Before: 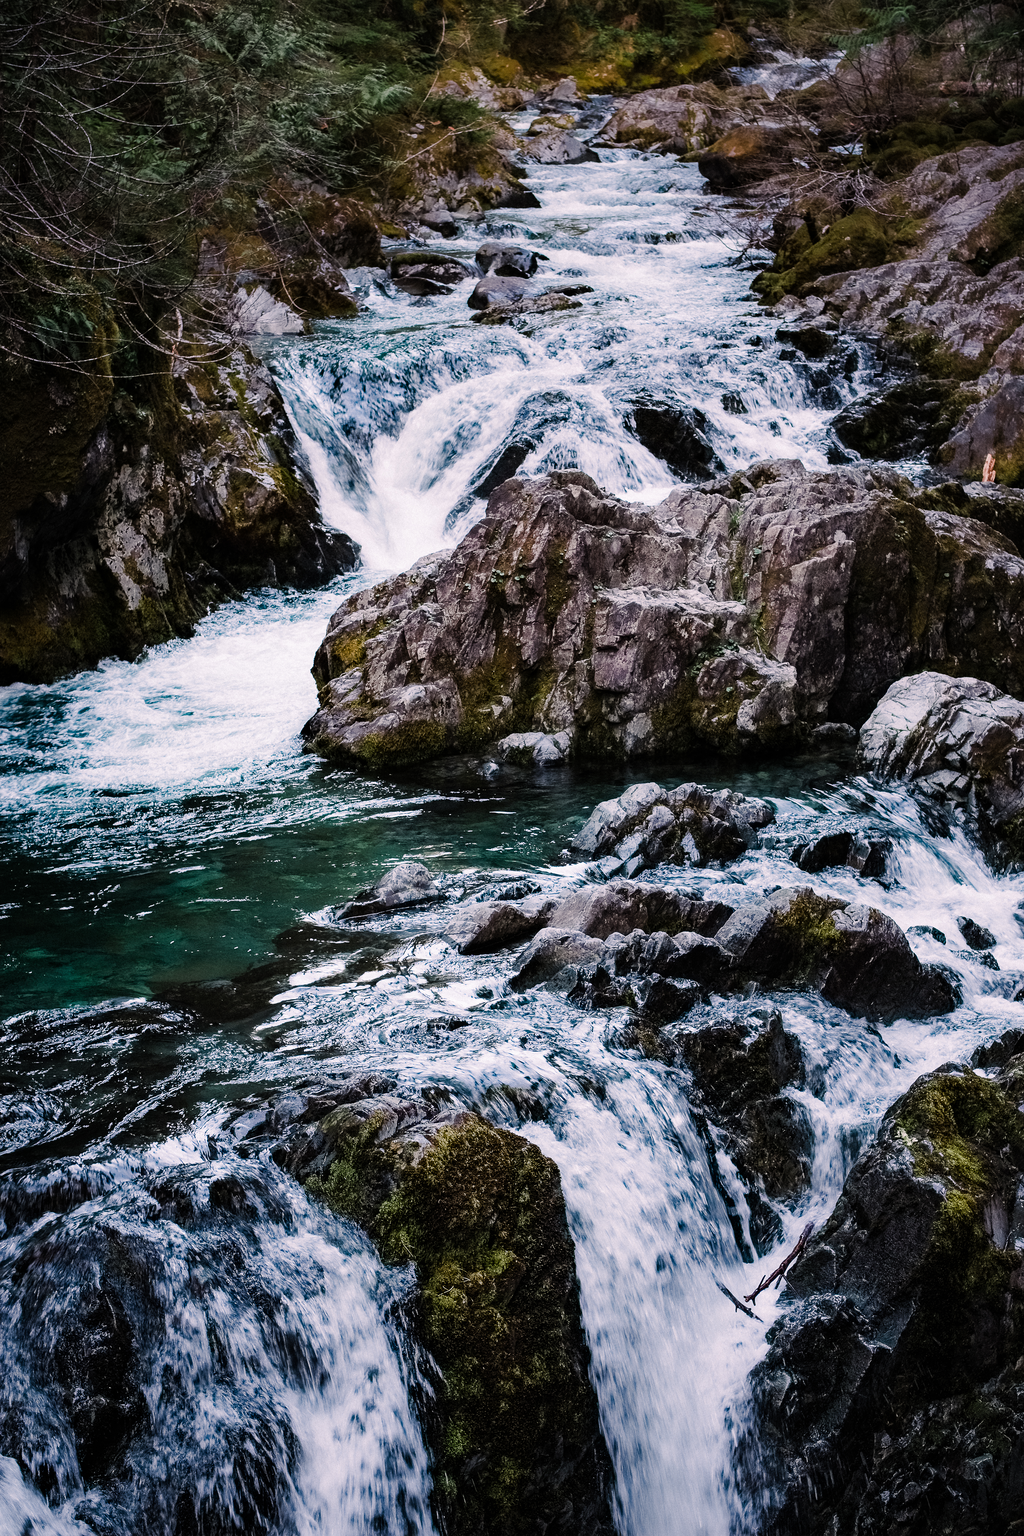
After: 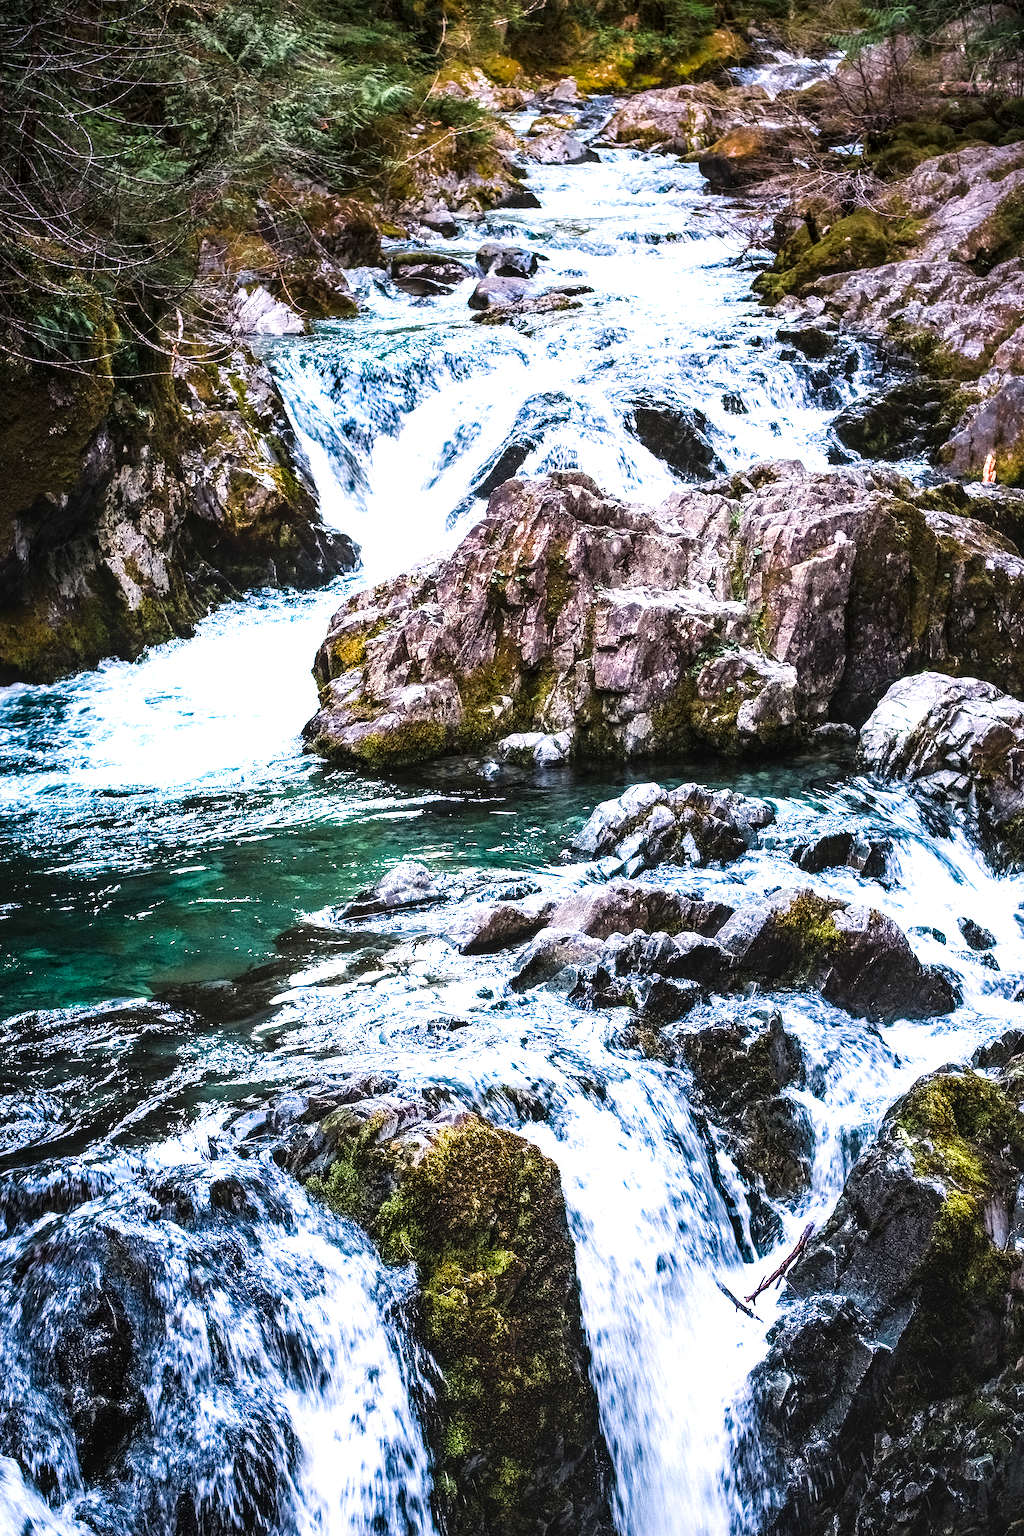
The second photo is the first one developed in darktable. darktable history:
contrast brightness saturation: contrast 0.079, saturation 0.205
local contrast: on, module defaults
exposure: exposure 0.201 EV, compensate exposure bias true, compensate highlight preservation false
